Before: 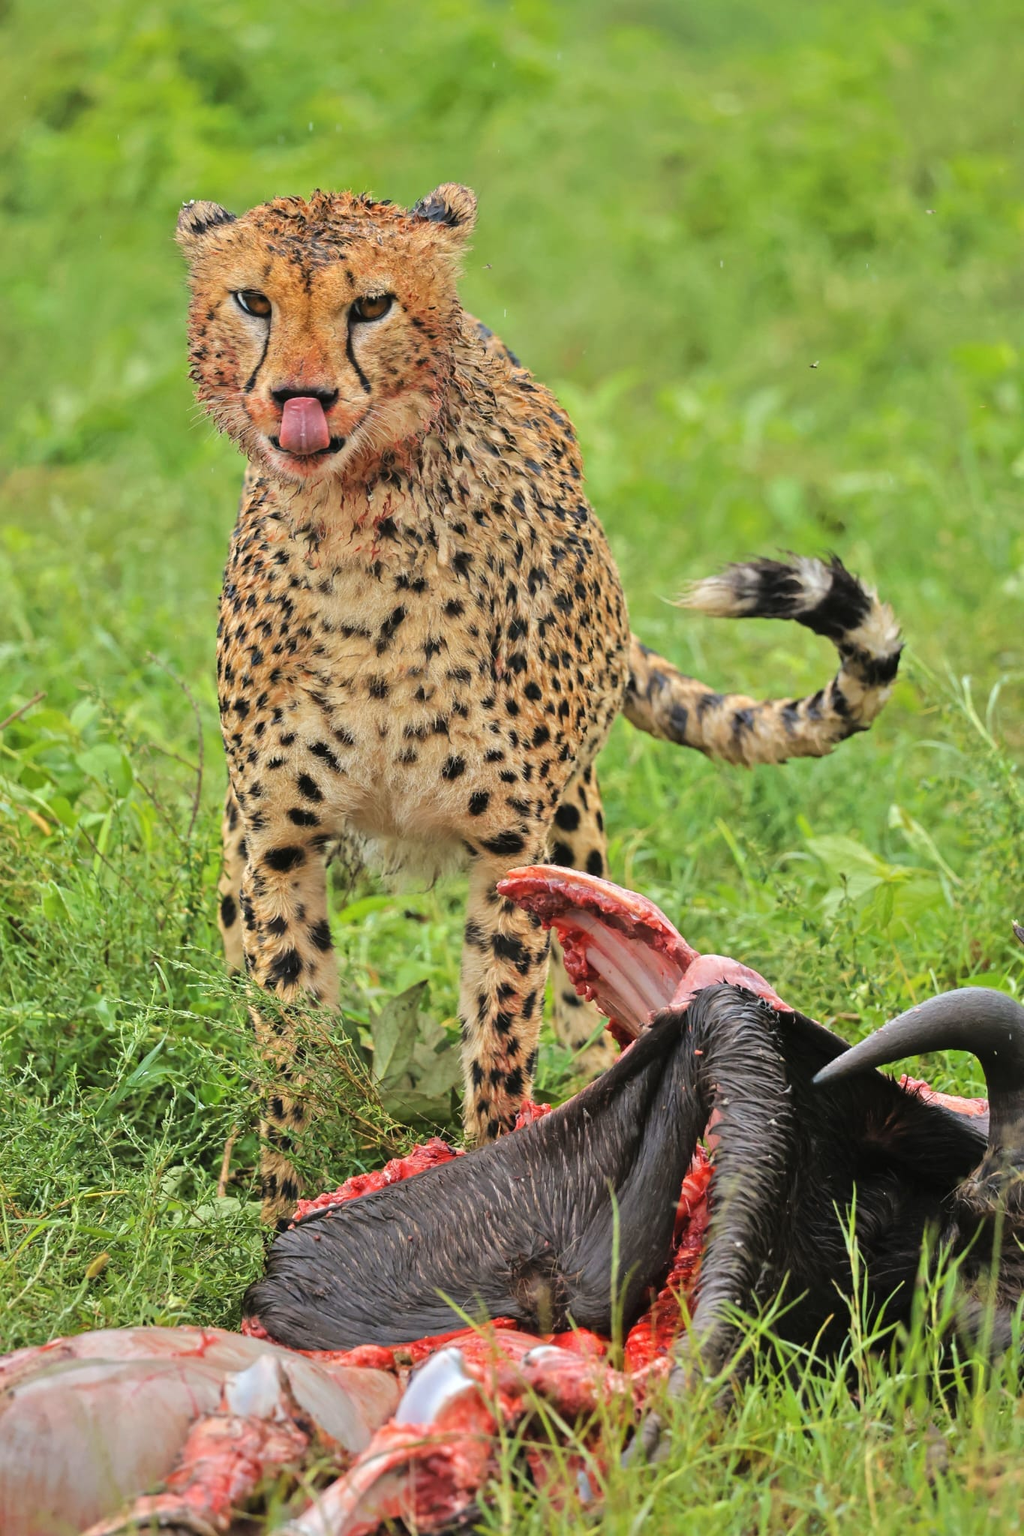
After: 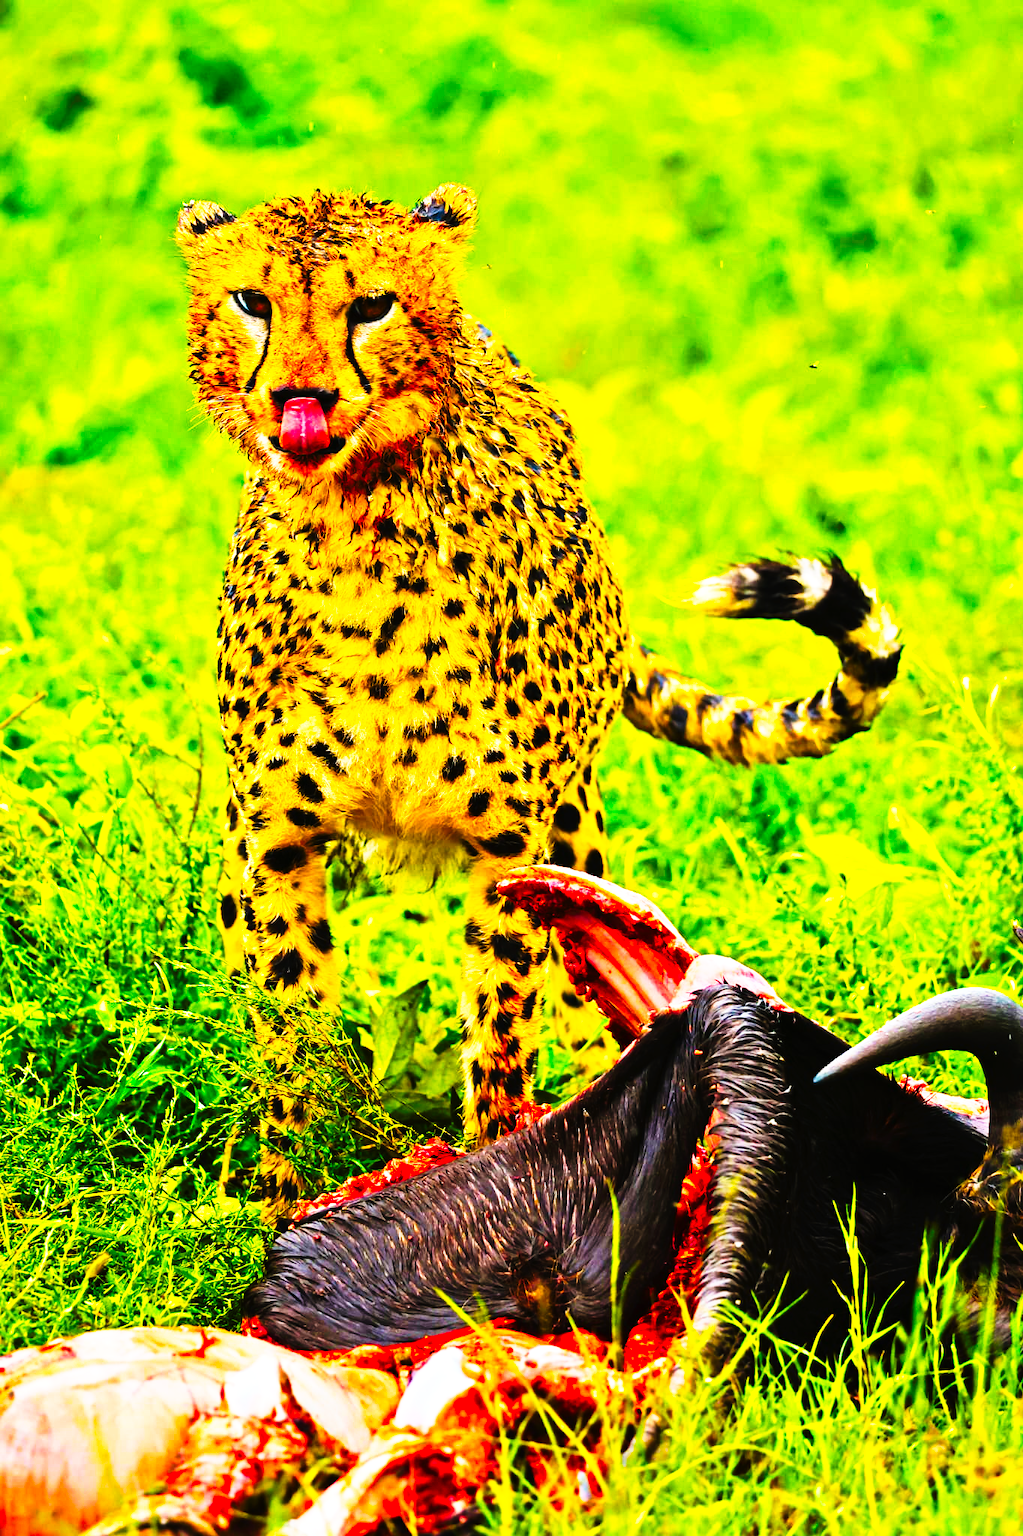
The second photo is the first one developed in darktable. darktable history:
color balance rgb: linear chroma grading › shadows -40%, linear chroma grading › highlights 40%, linear chroma grading › global chroma 45%, linear chroma grading › mid-tones -30%, perceptual saturation grading › global saturation 55%, perceptual saturation grading › highlights -50%, perceptual saturation grading › mid-tones 40%, perceptual saturation grading › shadows 30%, perceptual brilliance grading › global brilliance 20%, perceptual brilliance grading › shadows -40%, global vibrance 35%
tone curve: curves: ch0 [(0, 0) (0.003, 0.003) (0.011, 0.006) (0.025, 0.012) (0.044, 0.02) (0.069, 0.023) (0.1, 0.029) (0.136, 0.037) (0.177, 0.058) (0.224, 0.084) (0.277, 0.137) (0.335, 0.209) (0.399, 0.336) (0.468, 0.478) (0.543, 0.63) (0.623, 0.789) (0.709, 0.903) (0.801, 0.967) (0.898, 0.987) (1, 1)], preserve colors none
